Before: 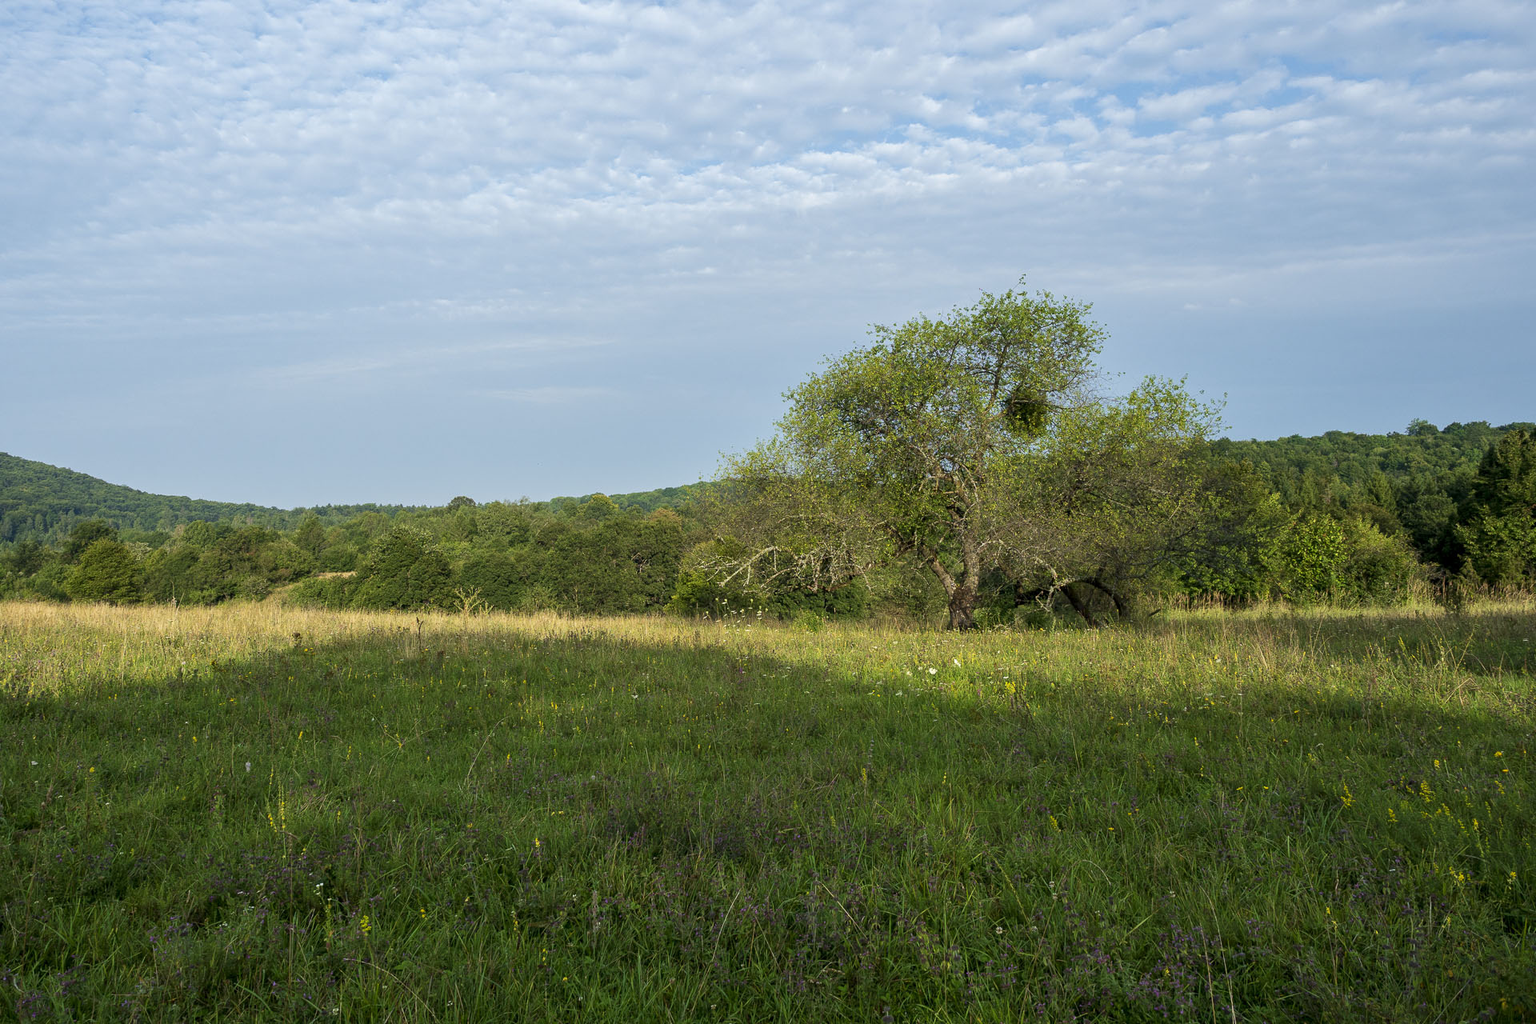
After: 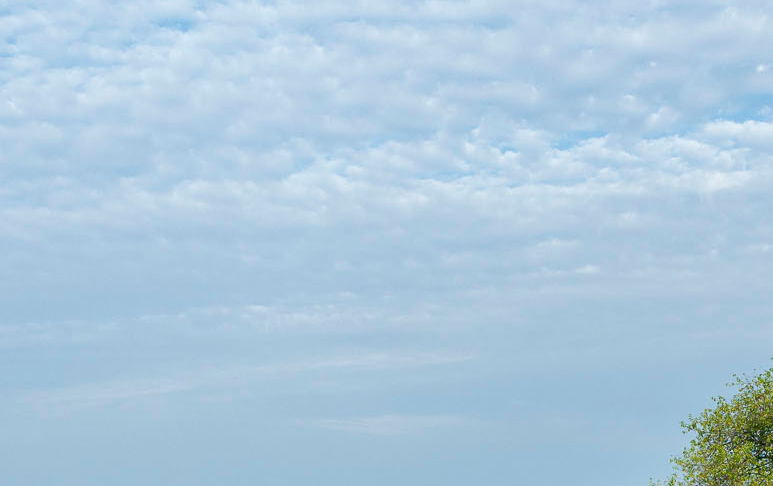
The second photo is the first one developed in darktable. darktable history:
crop: left 15.445%, top 5.45%, right 44.275%, bottom 56.567%
